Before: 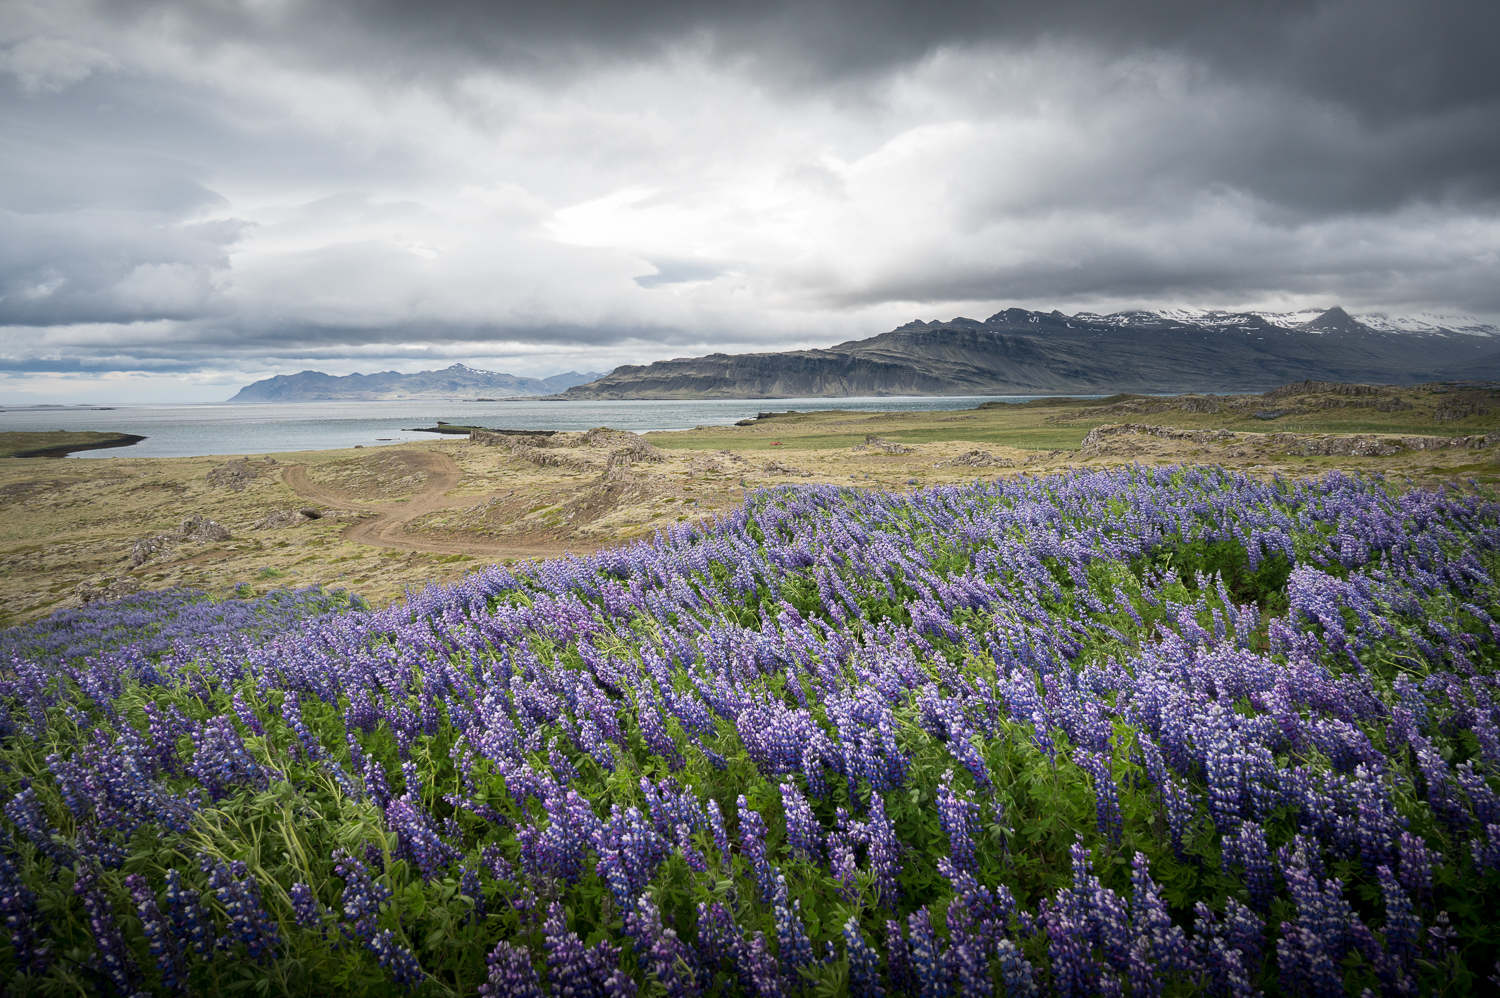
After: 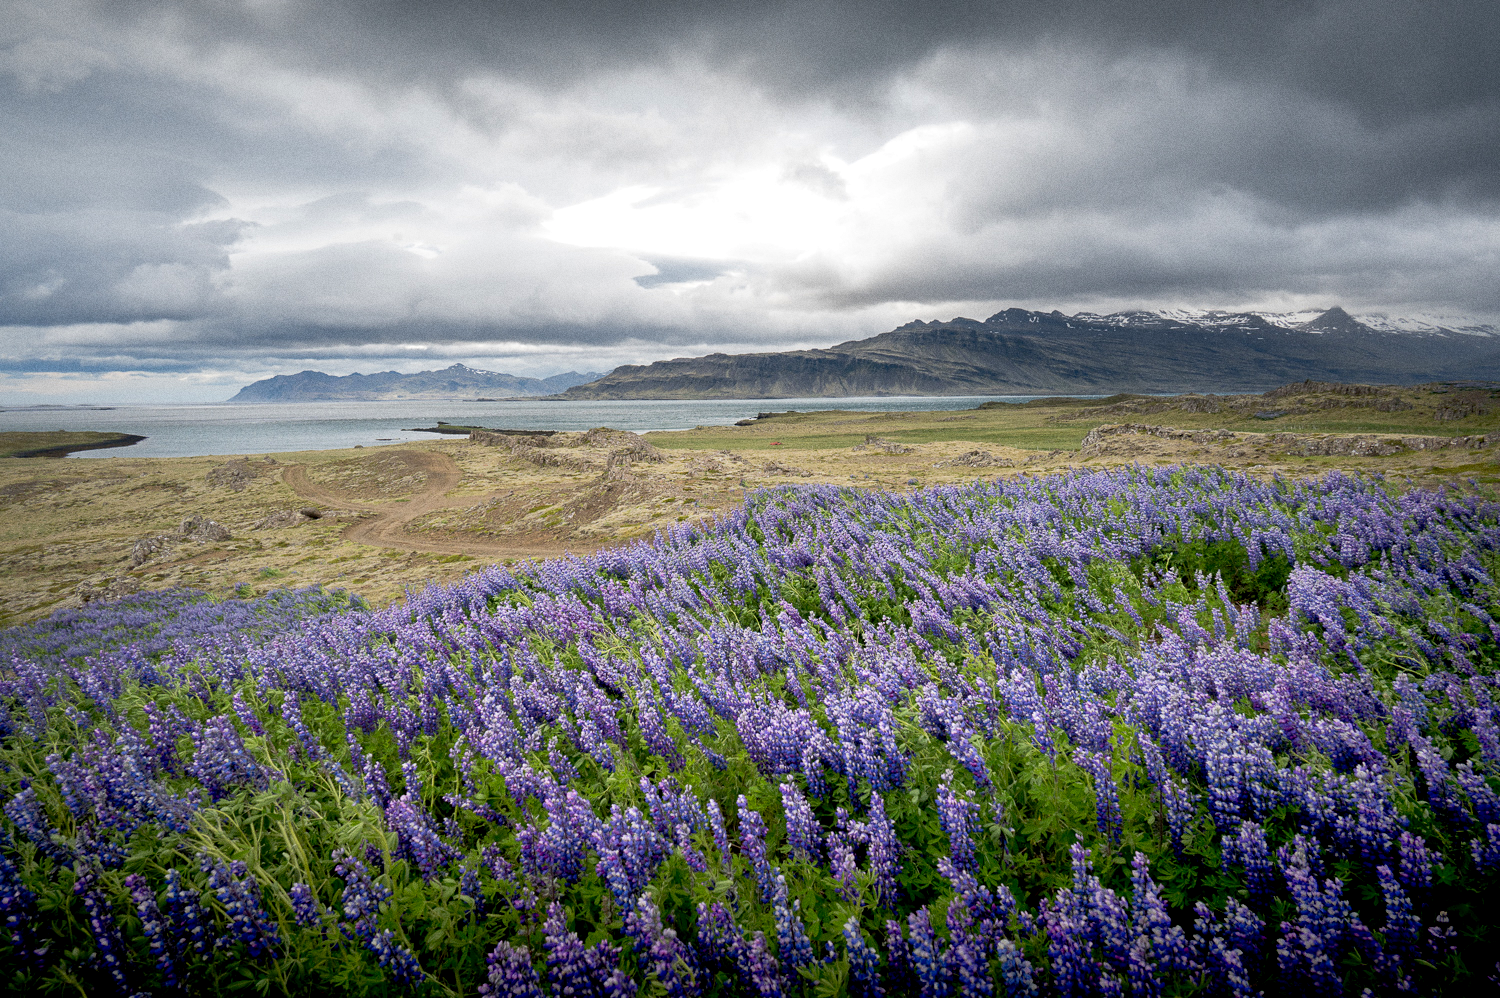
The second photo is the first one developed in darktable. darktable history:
shadows and highlights: on, module defaults
grain: coarseness 0.09 ISO
exposure: black level correction 0.009, exposure 0.119 EV, compensate highlight preservation false
